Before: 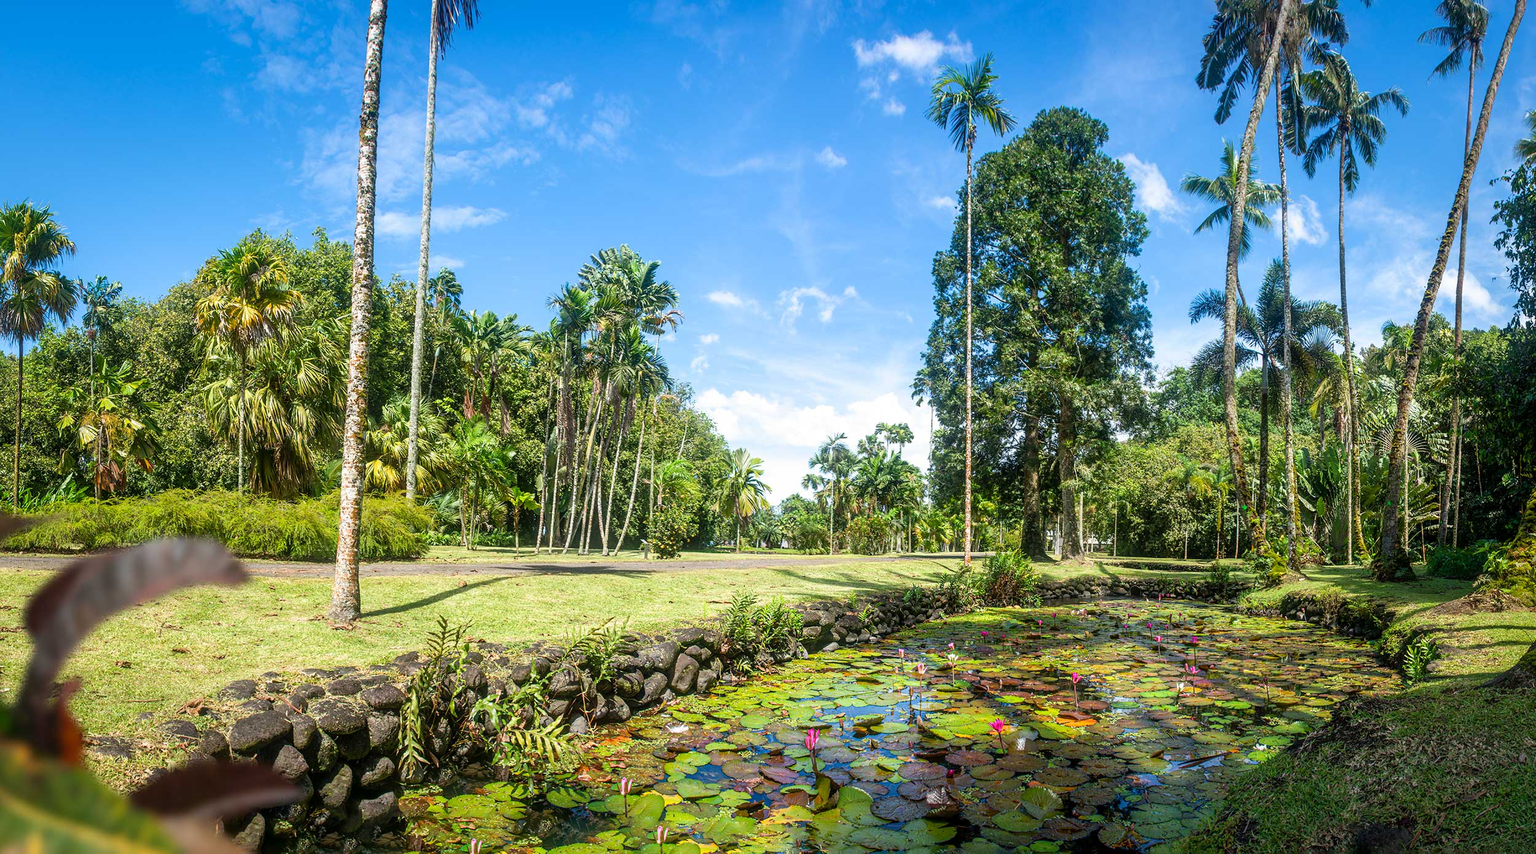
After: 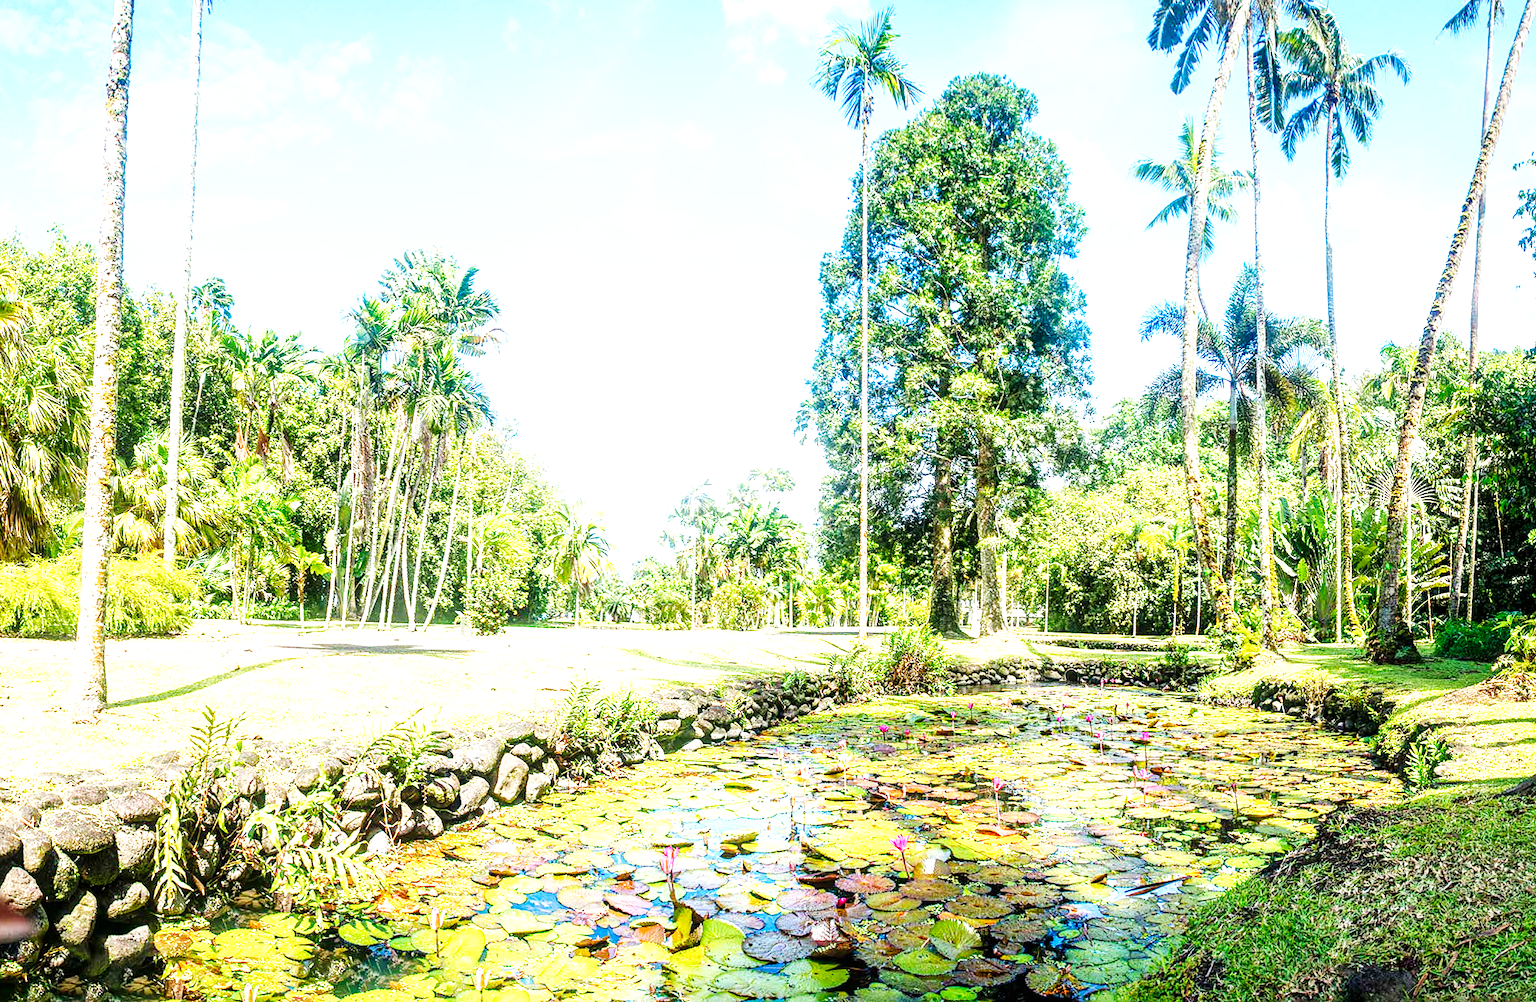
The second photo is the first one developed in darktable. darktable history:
contrast equalizer: octaves 7, y [[0.439, 0.44, 0.442, 0.457, 0.493, 0.498], [0.5 ×6], [0.5 ×6], [0 ×6], [0 ×6]], mix 0.3
base curve: curves: ch0 [(0, 0) (0.007, 0.004) (0.027, 0.03) (0.046, 0.07) (0.207, 0.54) (0.442, 0.872) (0.673, 0.972) (1, 1)], preserve colors none
crop and rotate: left 17.947%, top 5.748%, right 1.705%
exposure: exposure 1.135 EV, compensate highlight preservation false
local contrast: highlights 104%, shadows 98%, detail 119%, midtone range 0.2
